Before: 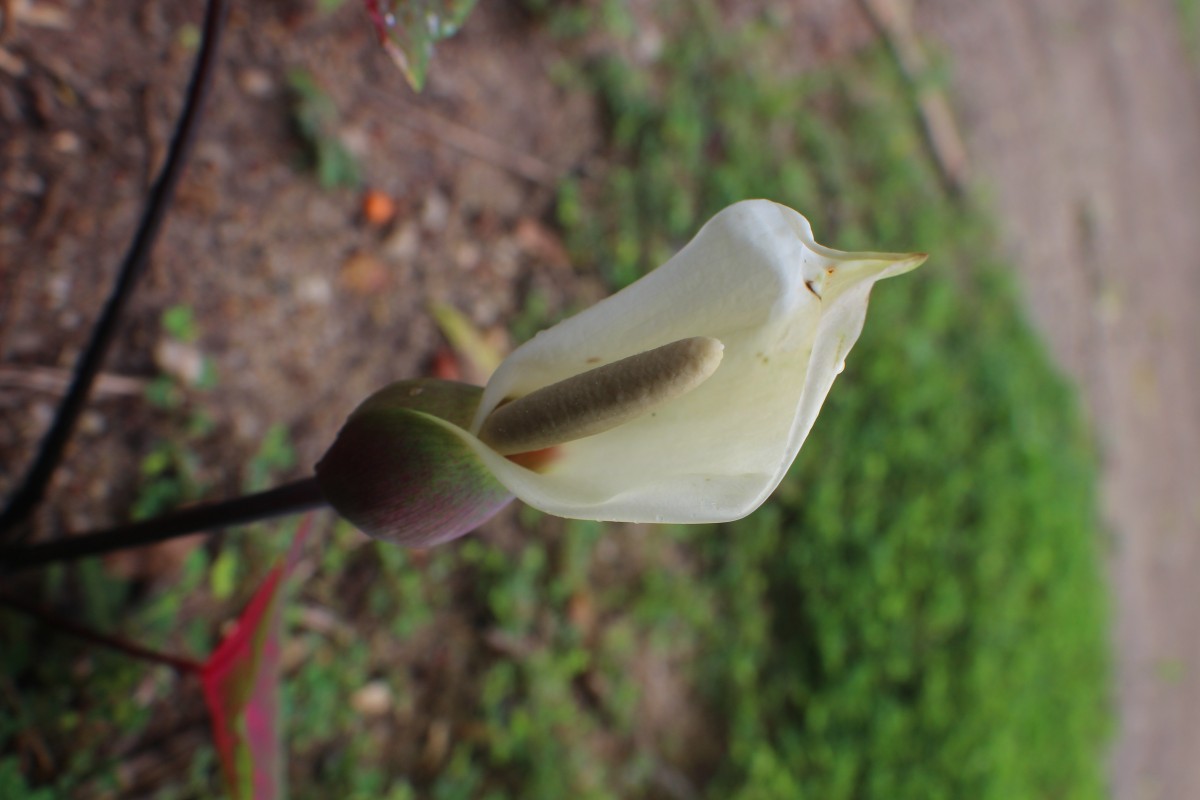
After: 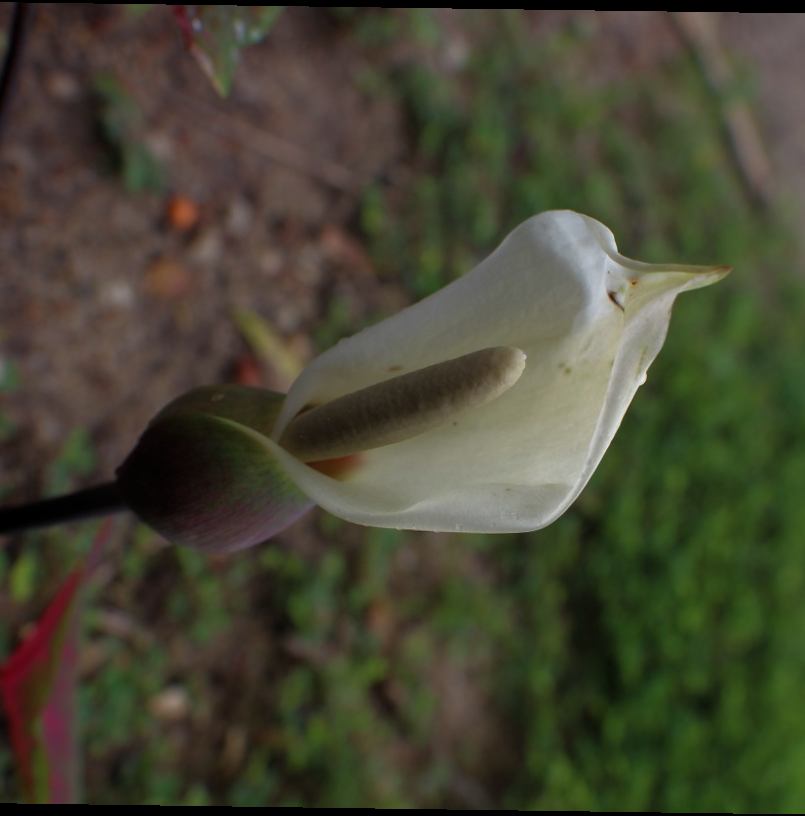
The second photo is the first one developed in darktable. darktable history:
levels: levels [0.016, 0.5, 0.996]
rgb curve: curves: ch0 [(0, 0) (0.415, 0.237) (1, 1)]
rotate and perspective: rotation 0.8°, automatic cropping off
crop: left 16.899%, right 16.556%
